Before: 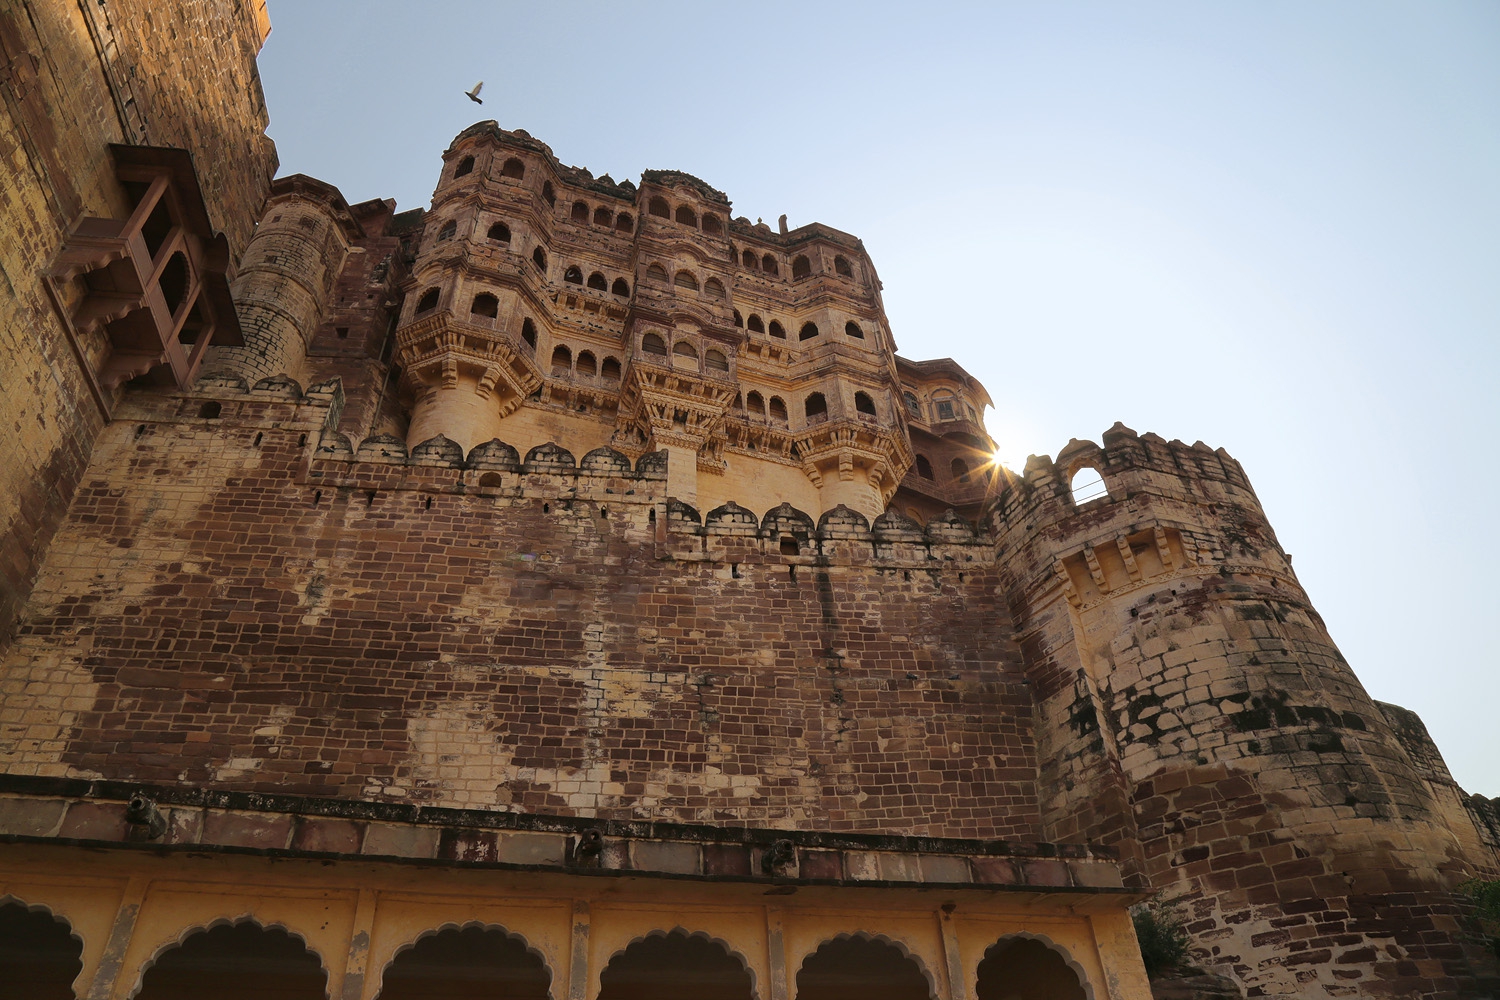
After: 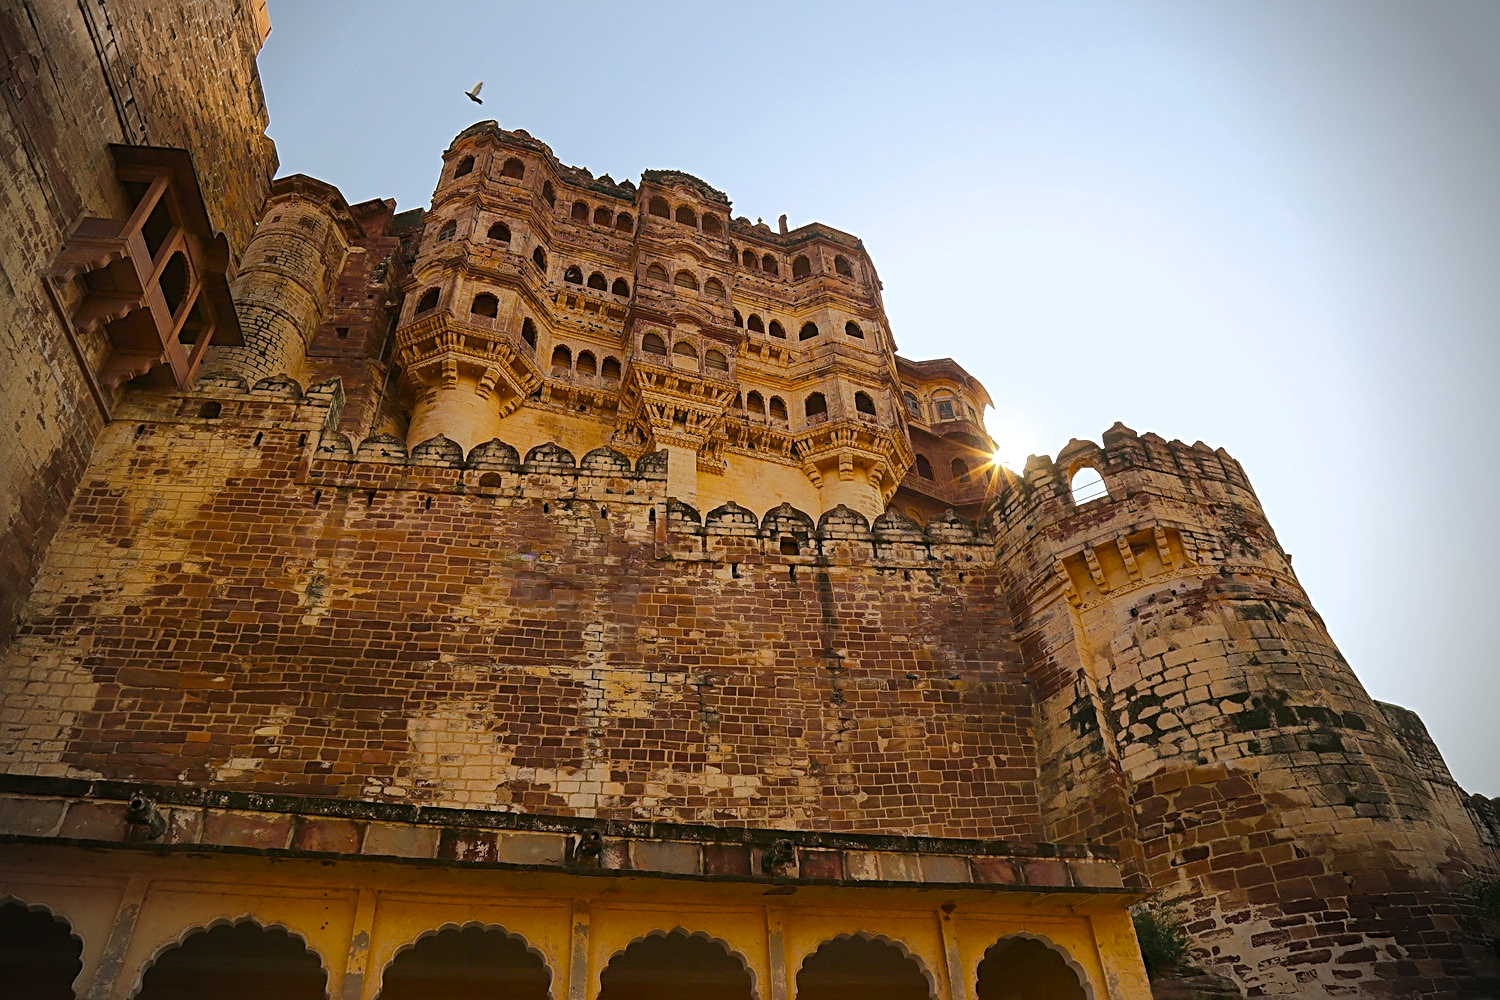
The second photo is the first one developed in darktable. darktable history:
color balance rgb: linear chroma grading › global chroma 14.975%, perceptual saturation grading › global saturation 20.426%, perceptual saturation grading › highlights -19.8%, perceptual saturation grading › shadows 29.531%, perceptual brilliance grading › mid-tones 11.035%, perceptual brilliance grading › shadows 15.192%
sharpen: radius 2.764
vignetting: fall-off radius 31.05%
tone equalizer: edges refinement/feathering 500, mask exposure compensation -1.57 EV, preserve details no
